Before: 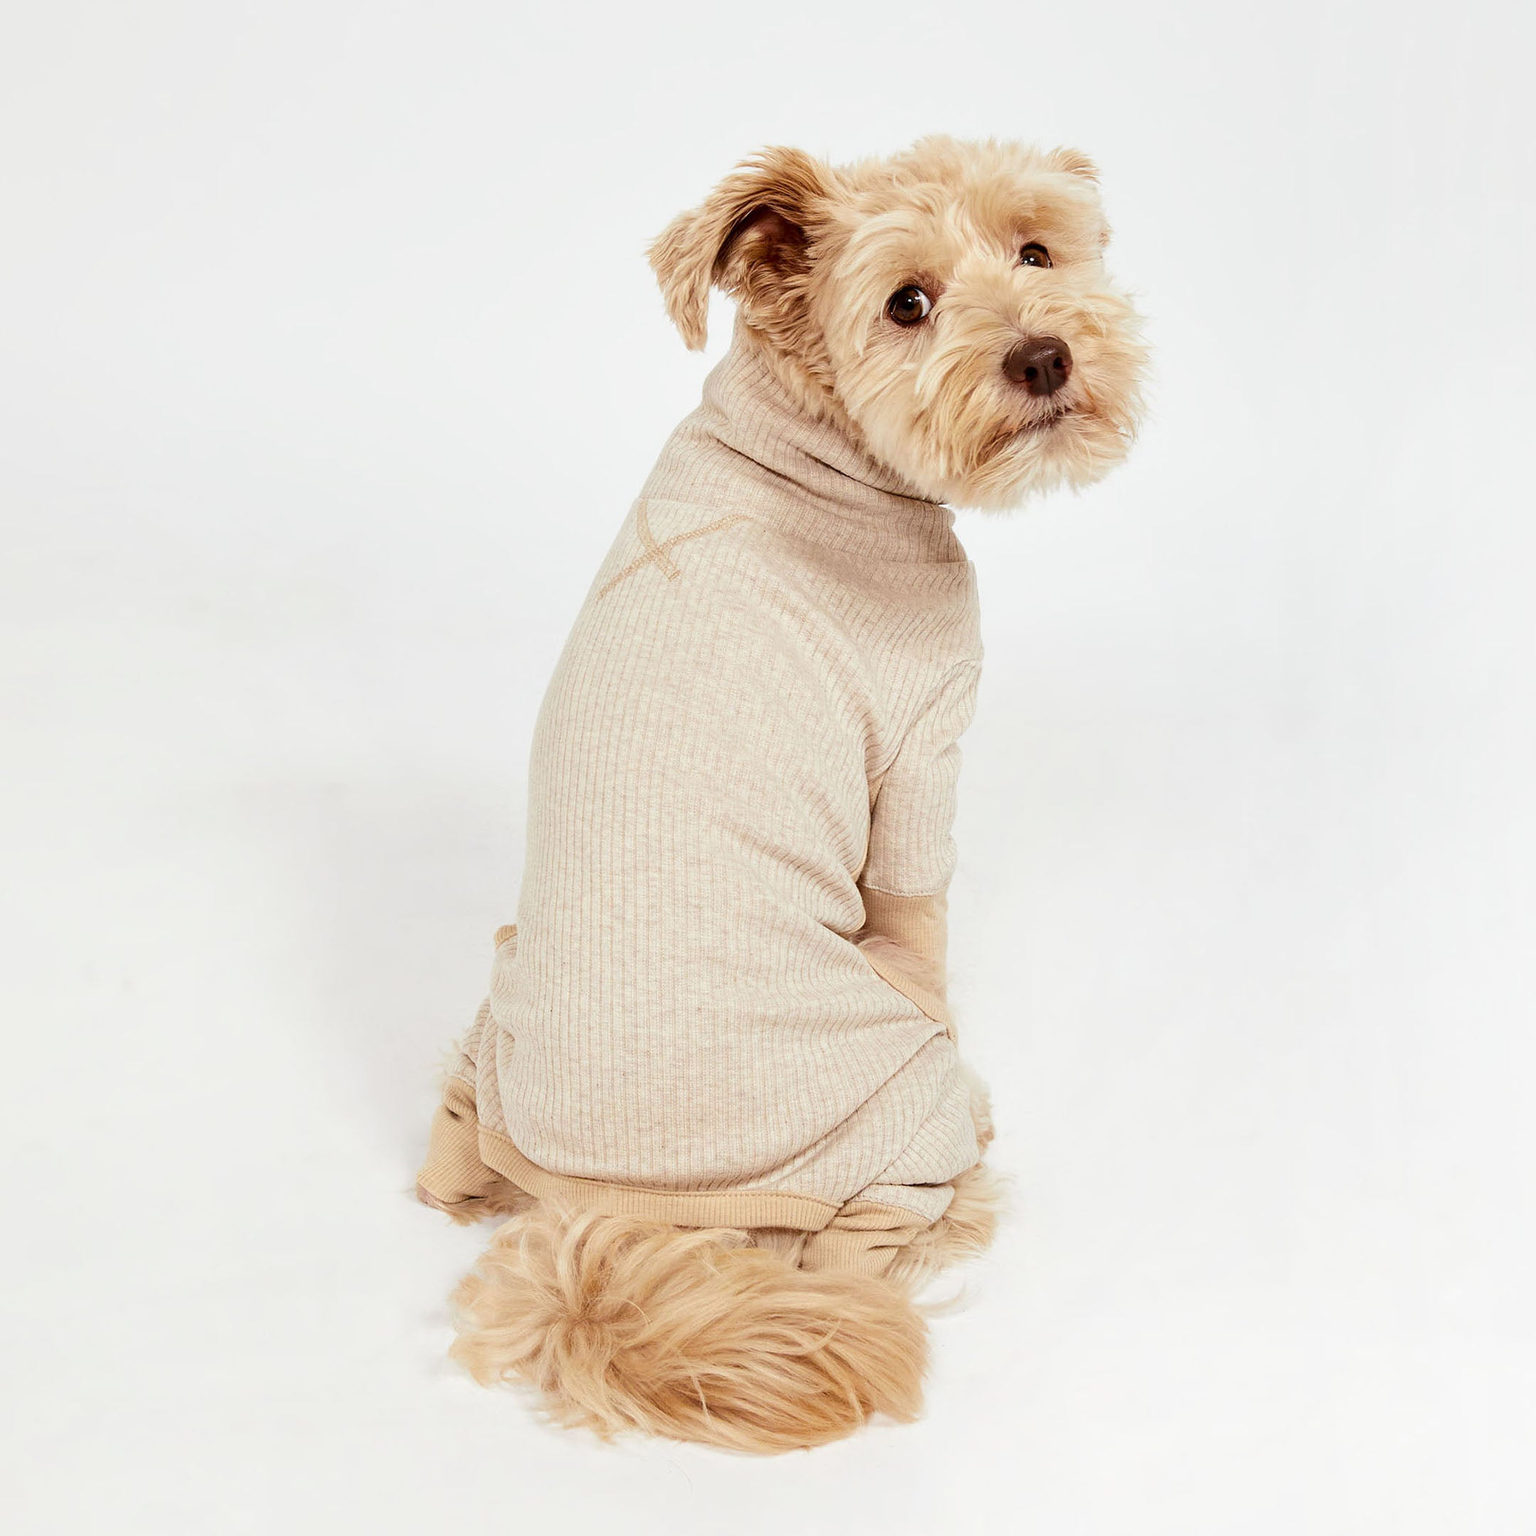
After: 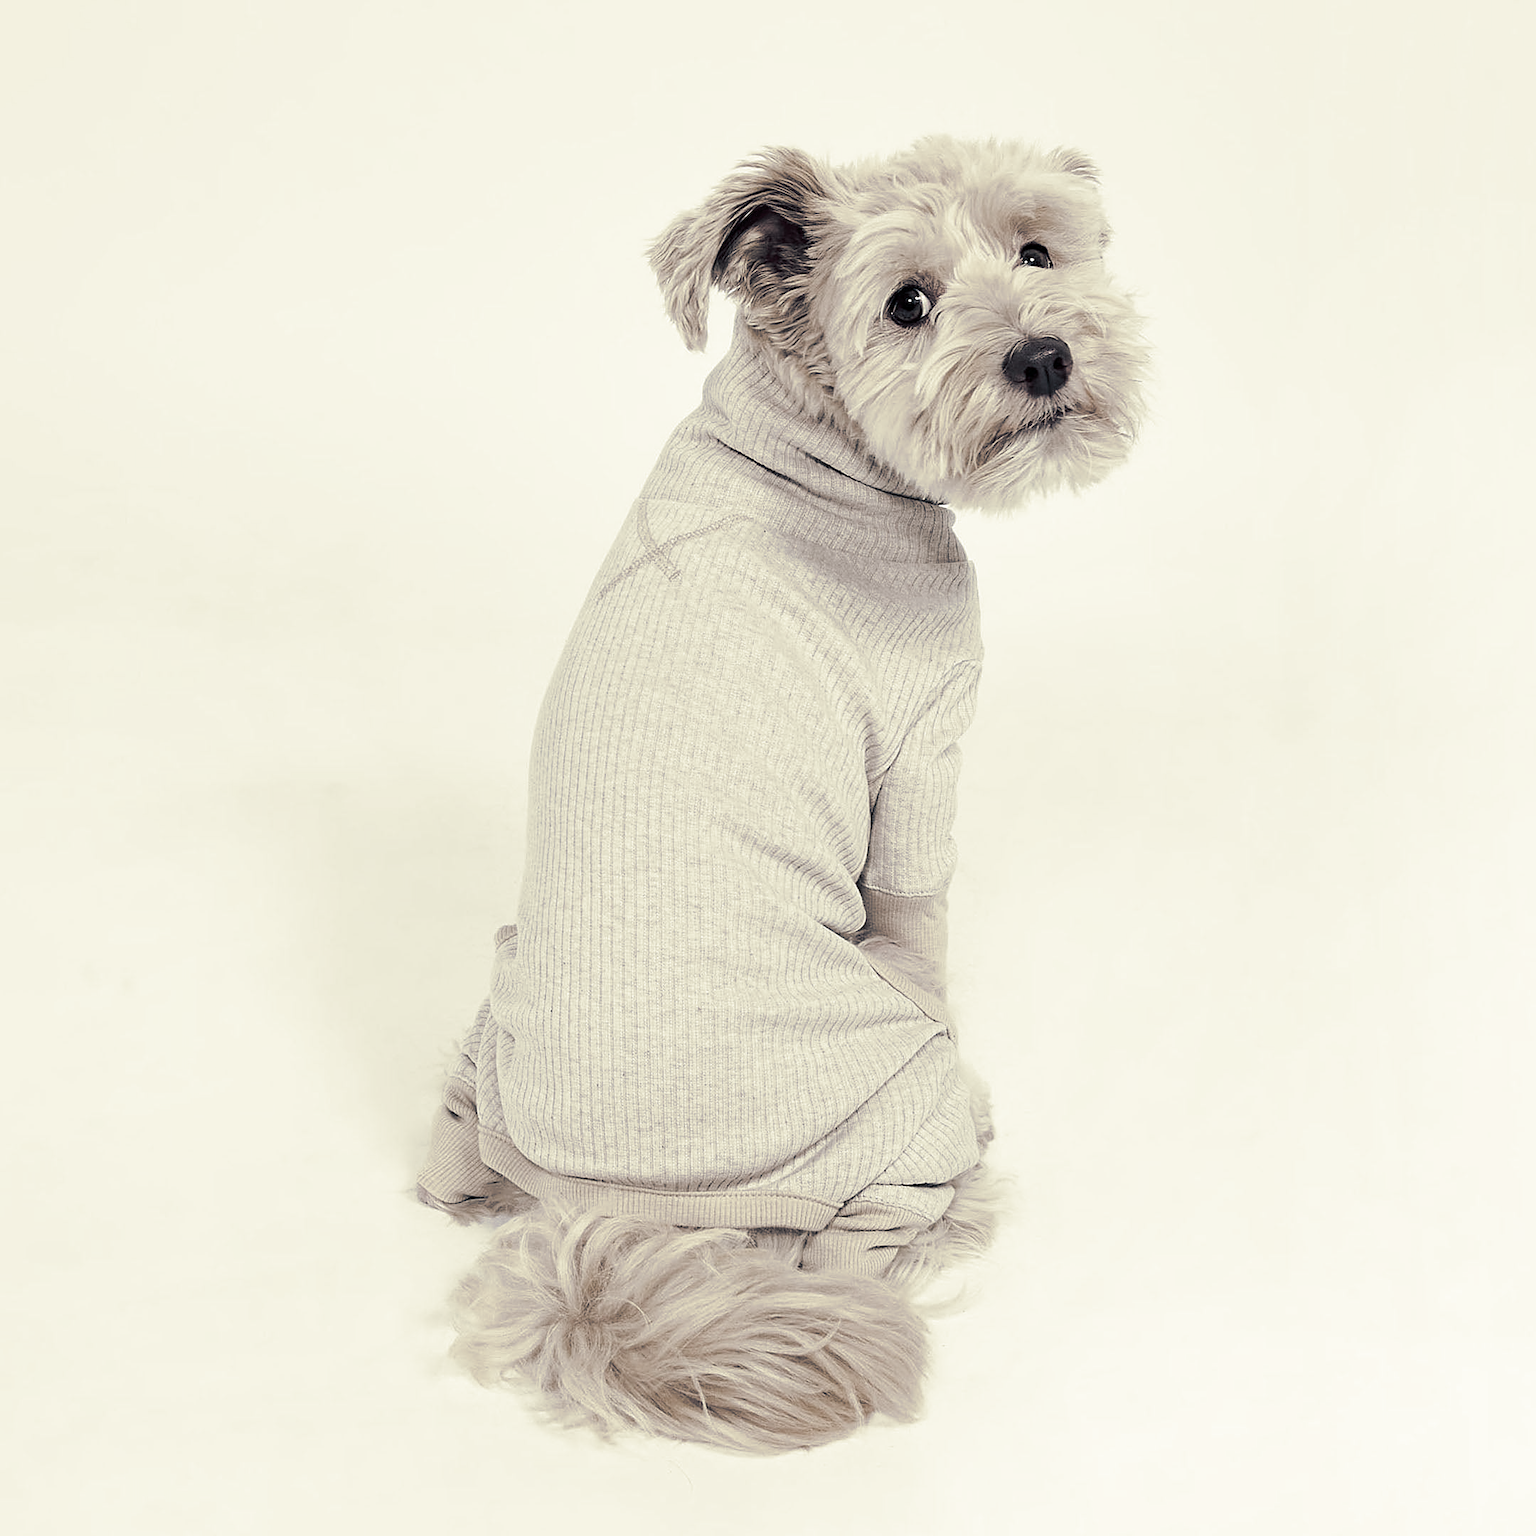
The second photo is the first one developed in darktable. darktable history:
sharpen: on, module defaults
split-toning: shadows › hue 216°, shadows › saturation 1, highlights › hue 57.6°, balance -33.4
color balance rgb: perceptual saturation grading › global saturation 20%, perceptual saturation grading › highlights -25%, perceptual saturation grading › shadows 25%
color zones: curves: ch1 [(0, 0.34) (0.143, 0.164) (0.286, 0.152) (0.429, 0.176) (0.571, 0.173) (0.714, 0.188) (0.857, 0.199) (1, 0.34)]
